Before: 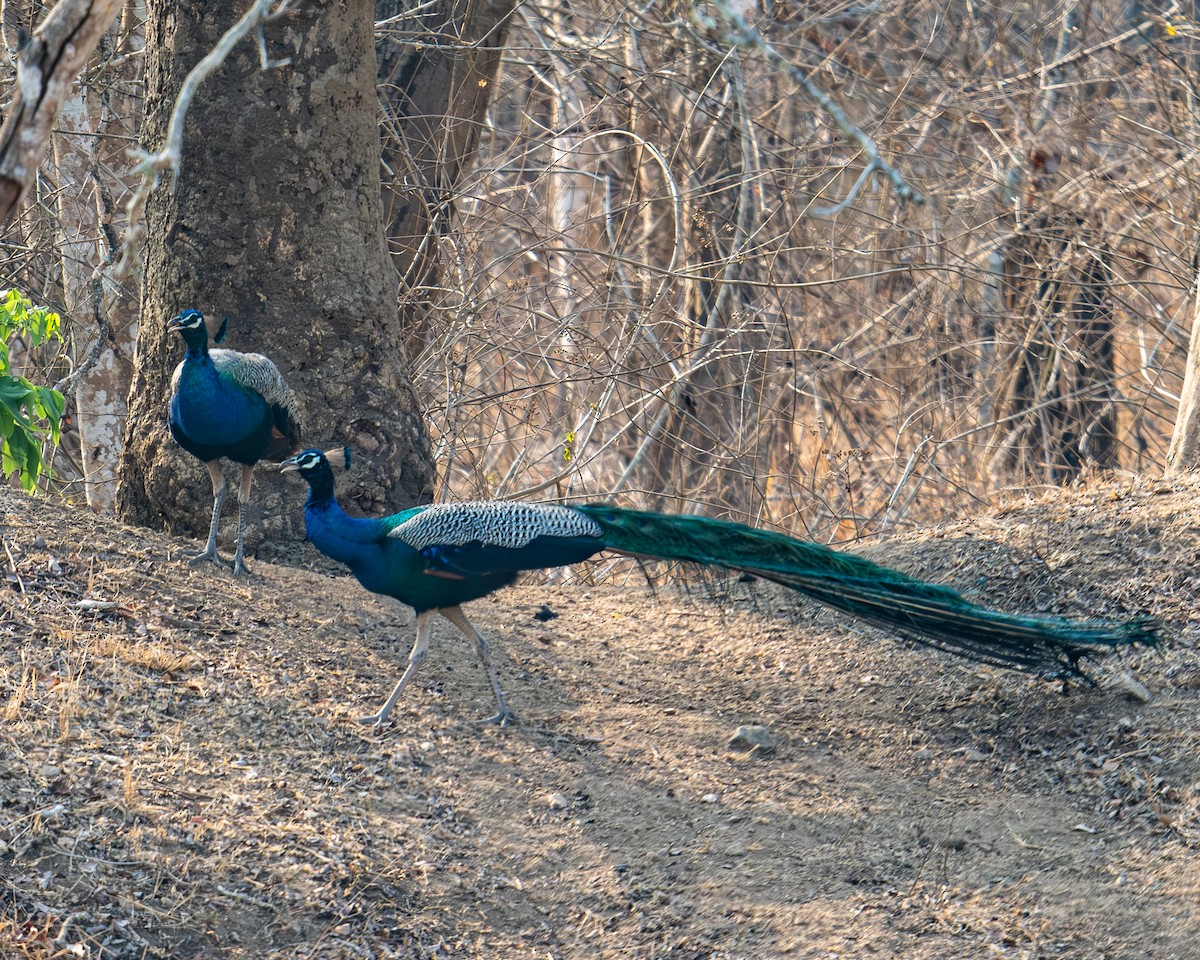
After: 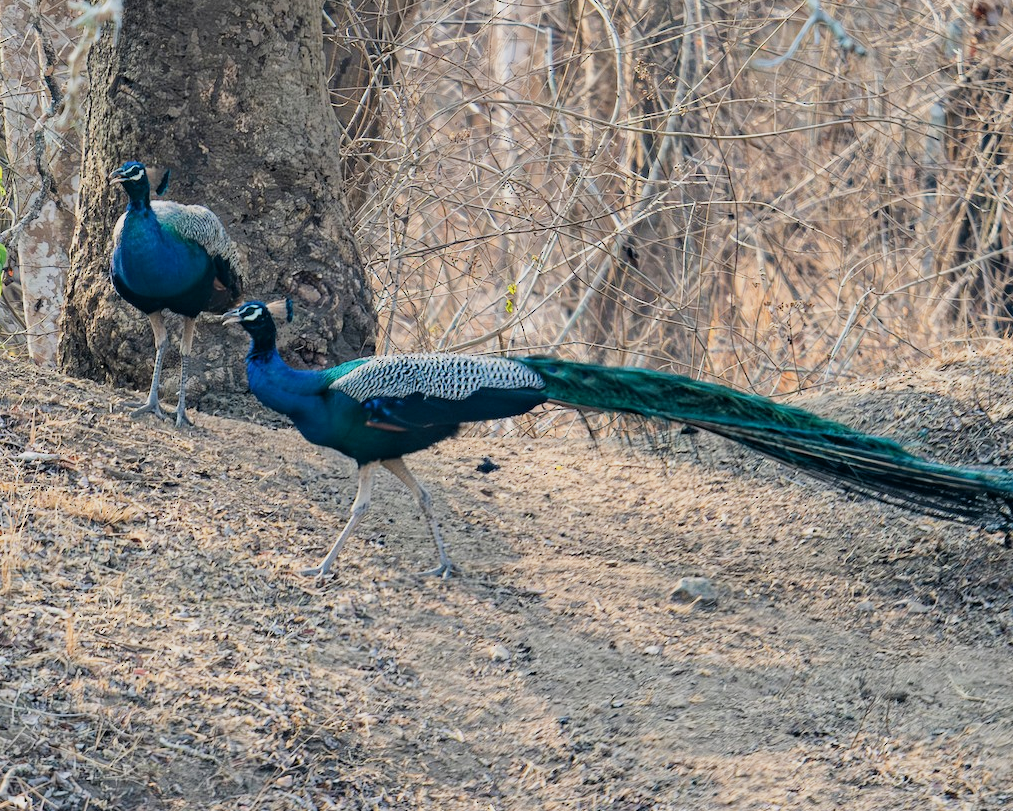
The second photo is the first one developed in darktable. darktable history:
filmic rgb: black relative exposure -7.65 EV, white relative exposure 4.56 EV, hardness 3.61
crop and rotate: left 4.842%, top 15.51%, right 10.668%
exposure: black level correction 0.001, exposure 0.5 EV, compensate exposure bias true, compensate highlight preservation false
